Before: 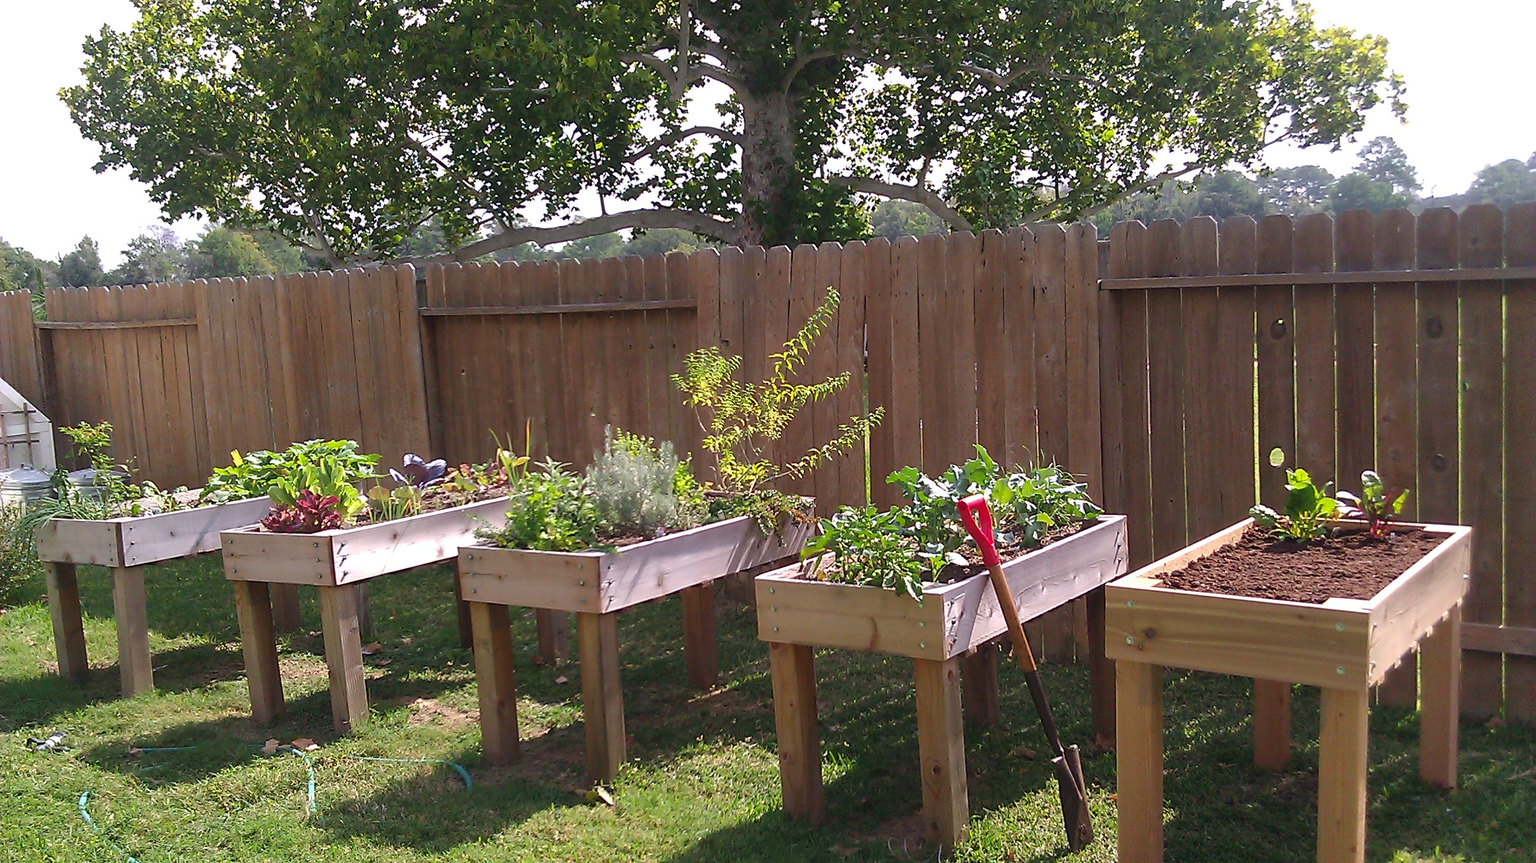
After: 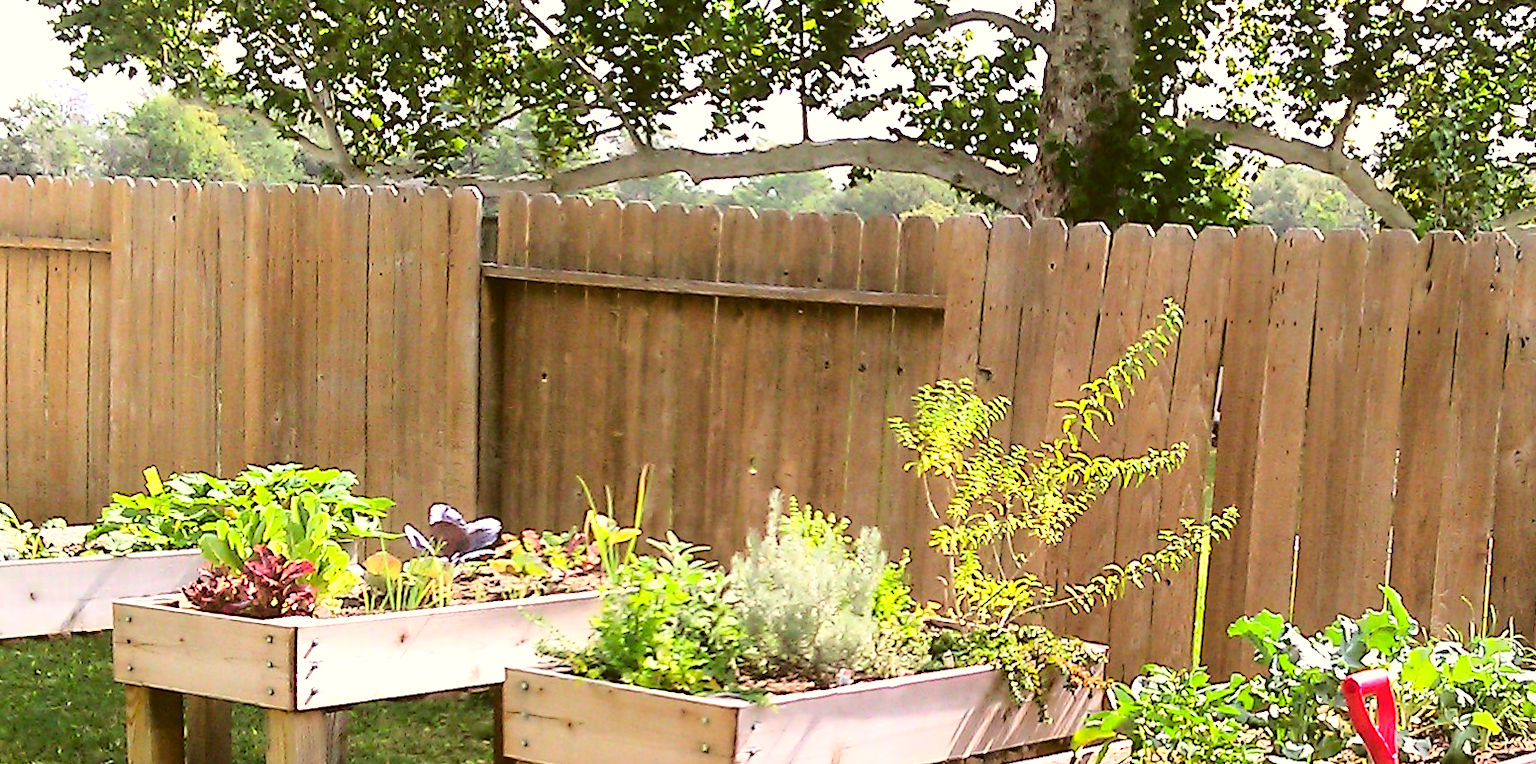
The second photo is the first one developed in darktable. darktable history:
color correction: highlights a* -1.83, highlights b* 10.4, shadows a* 0.925, shadows b* 19.39
exposure: black level correction 0, exposure 0.587 EV, compensate highlight preservation false
crop and rotate: angle -5.93°, left 2.211%, top 6.839%, right 27.22%, bottom 30.588%
base curve: curves: ch0 [(0, 0) (0.04, 0.03) (0.133, 0.232) (0.448, 0.748) (0.843, 0.968) (1, 1)]
